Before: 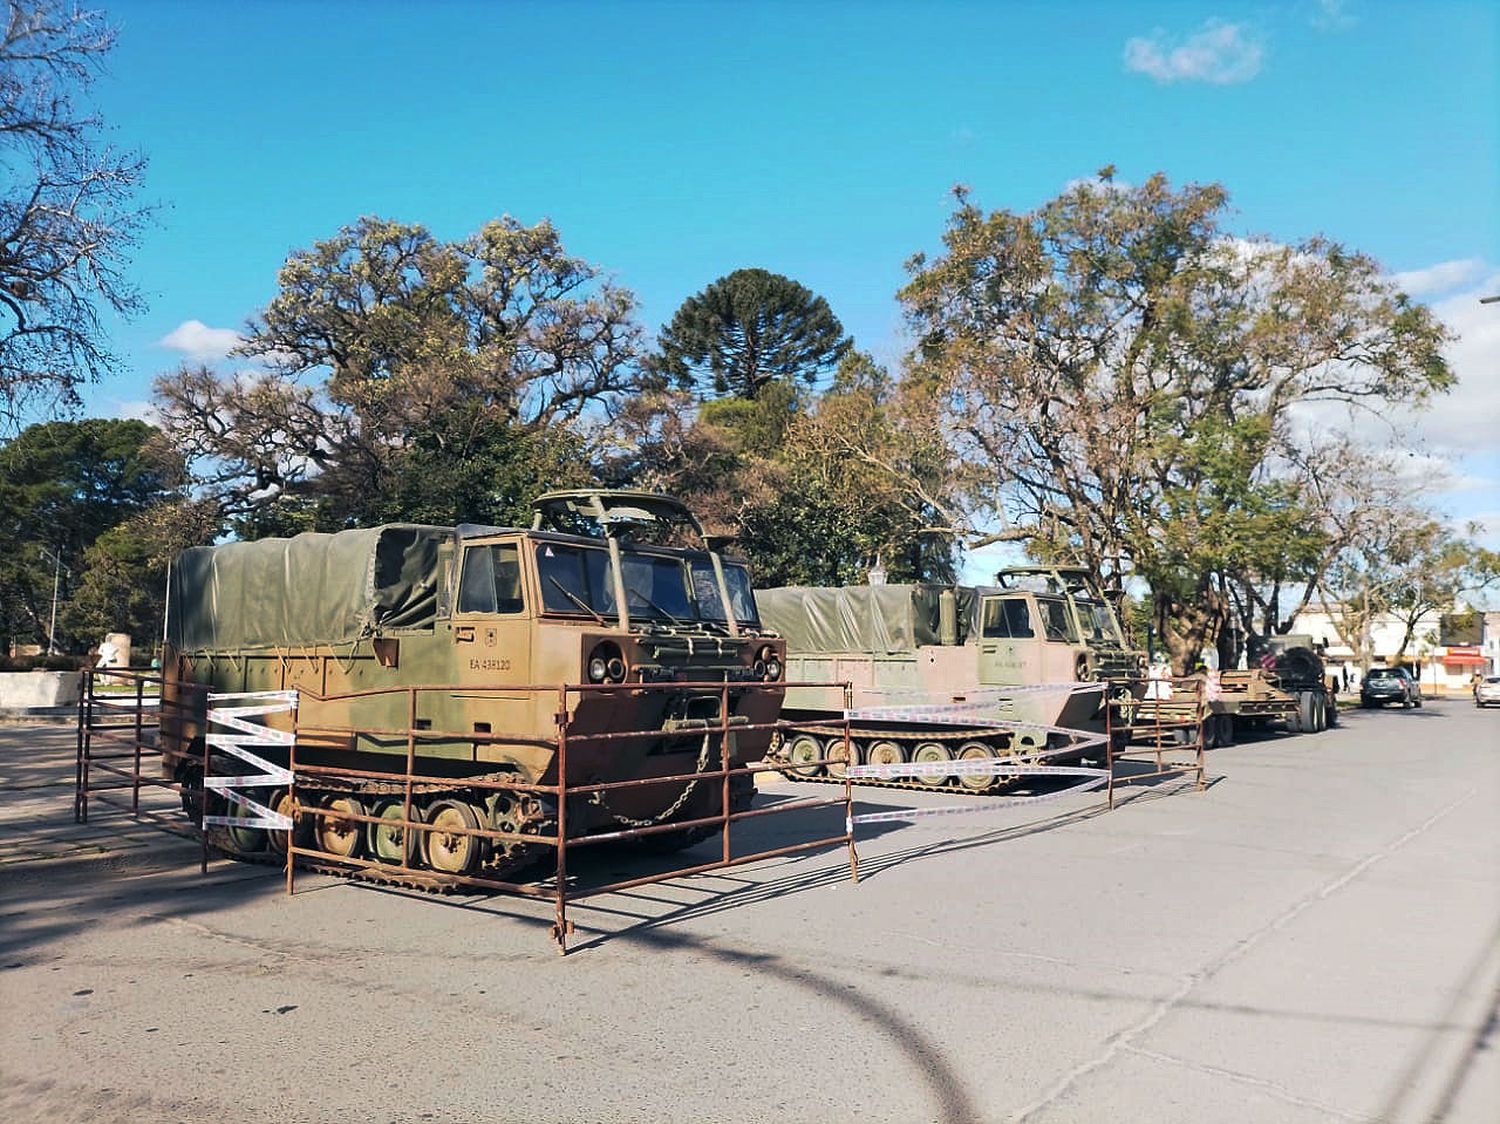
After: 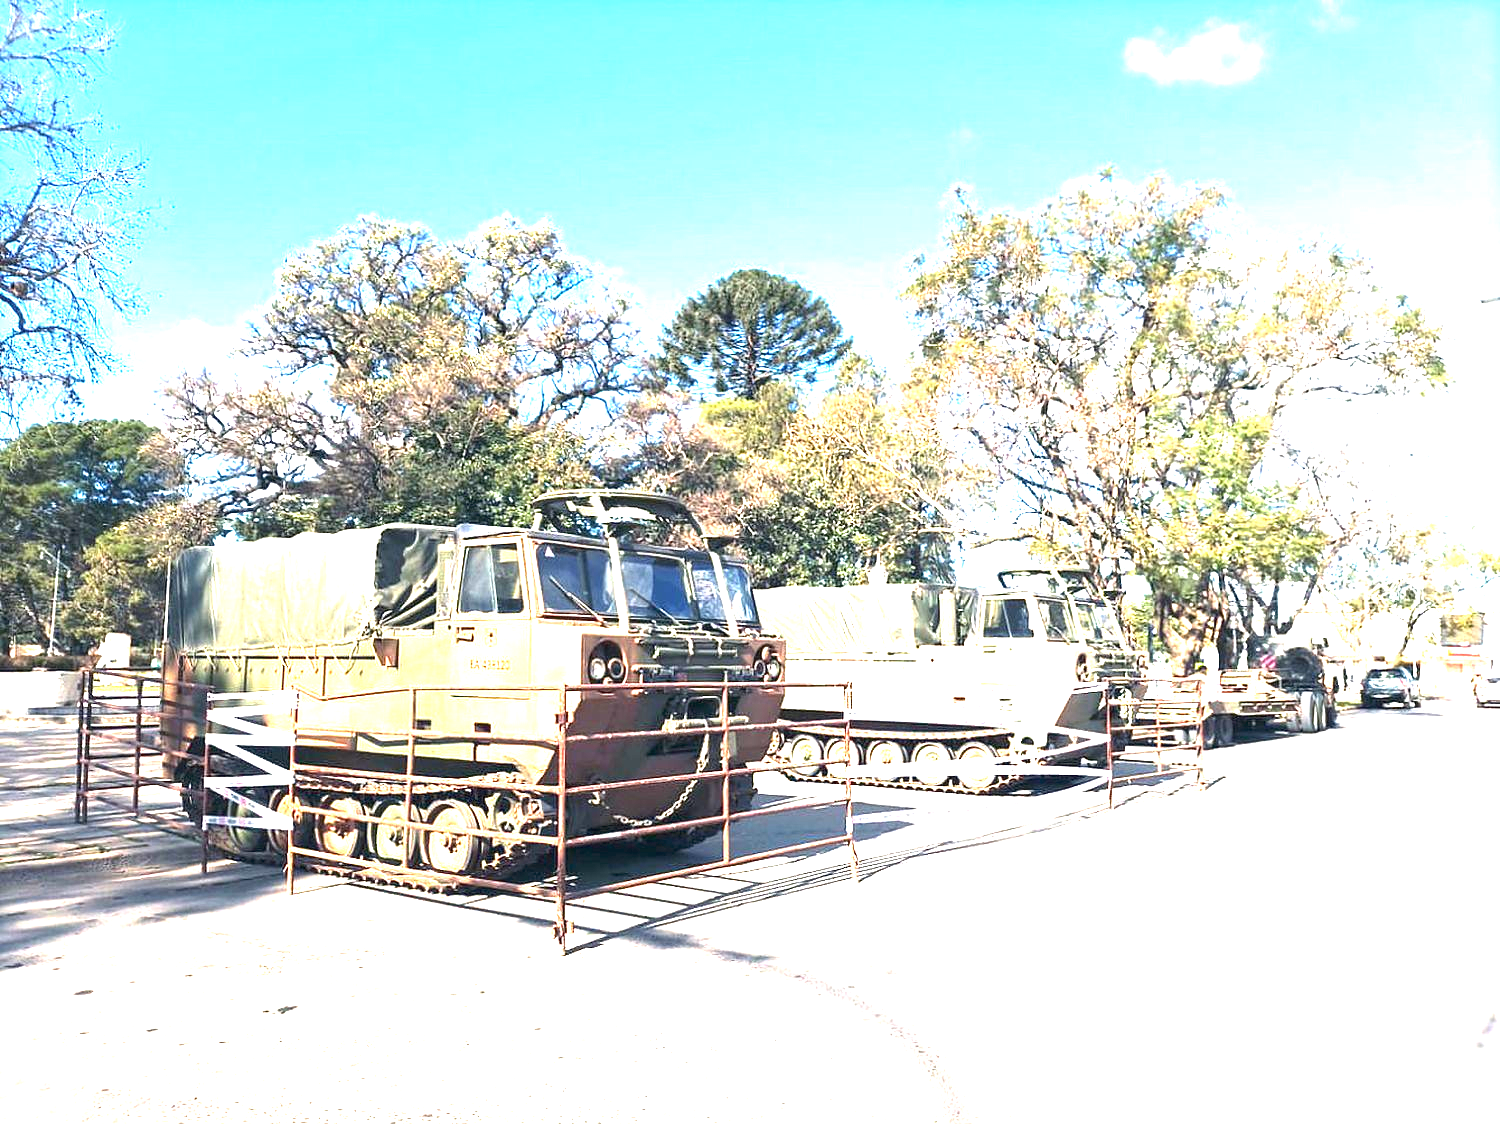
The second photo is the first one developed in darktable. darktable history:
exposure: black level correction 0, exposure 2.362 EV, compensate exposure bias true, compensate highlight preservation false
